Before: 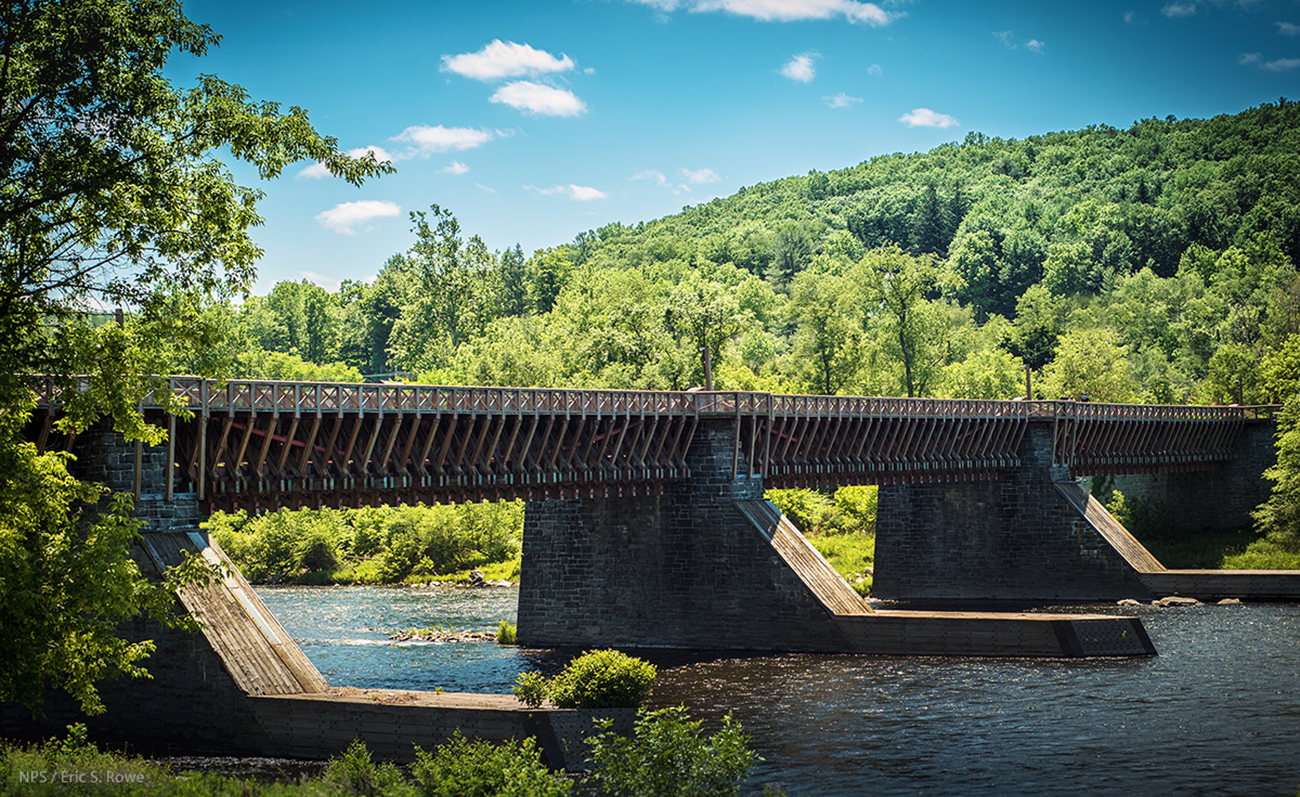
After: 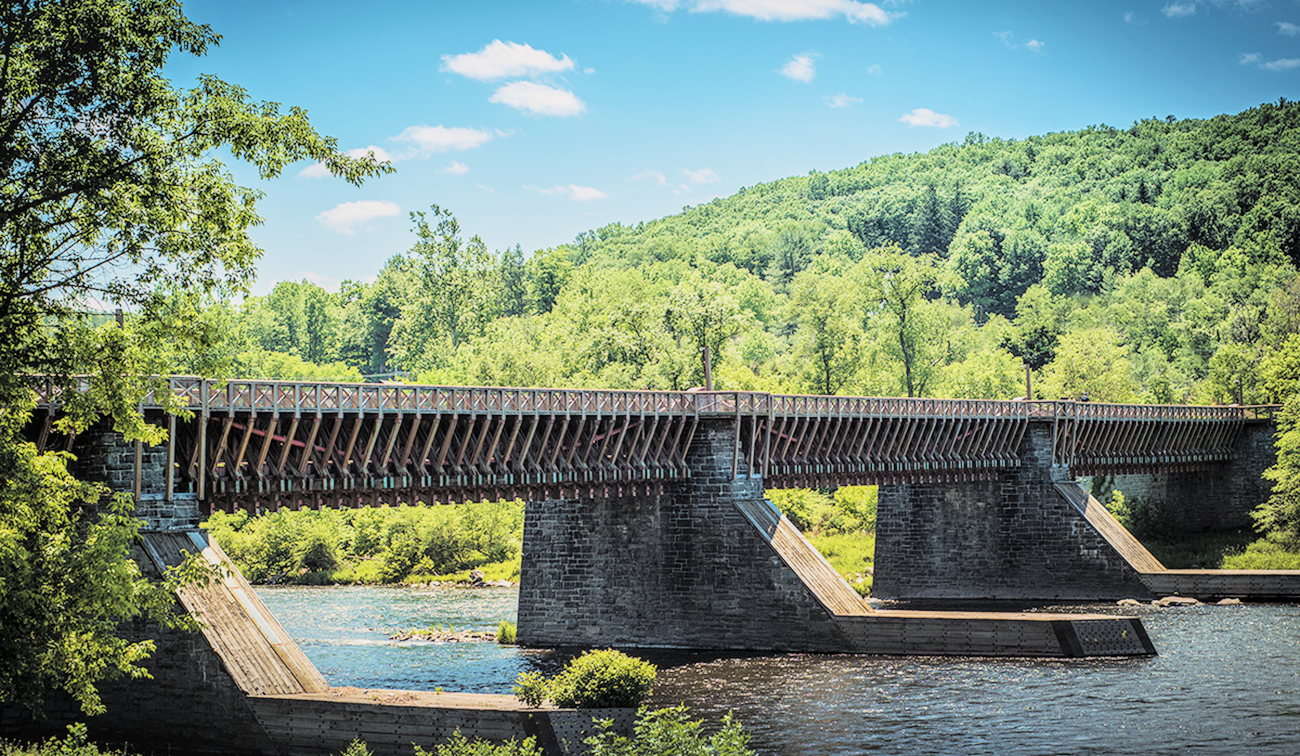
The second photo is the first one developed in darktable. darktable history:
exposure: exposure 0.4 EV, compensate highlight preservation false
local contrast: on, module defaults
filmic rgb: black relative exposure -7.65 EV, white relative exposure 4.56 EV, hardness 3.61
crop and rotate: top 0%, bottom 5.097%
contrast brightness saturation: brightness 0.28
